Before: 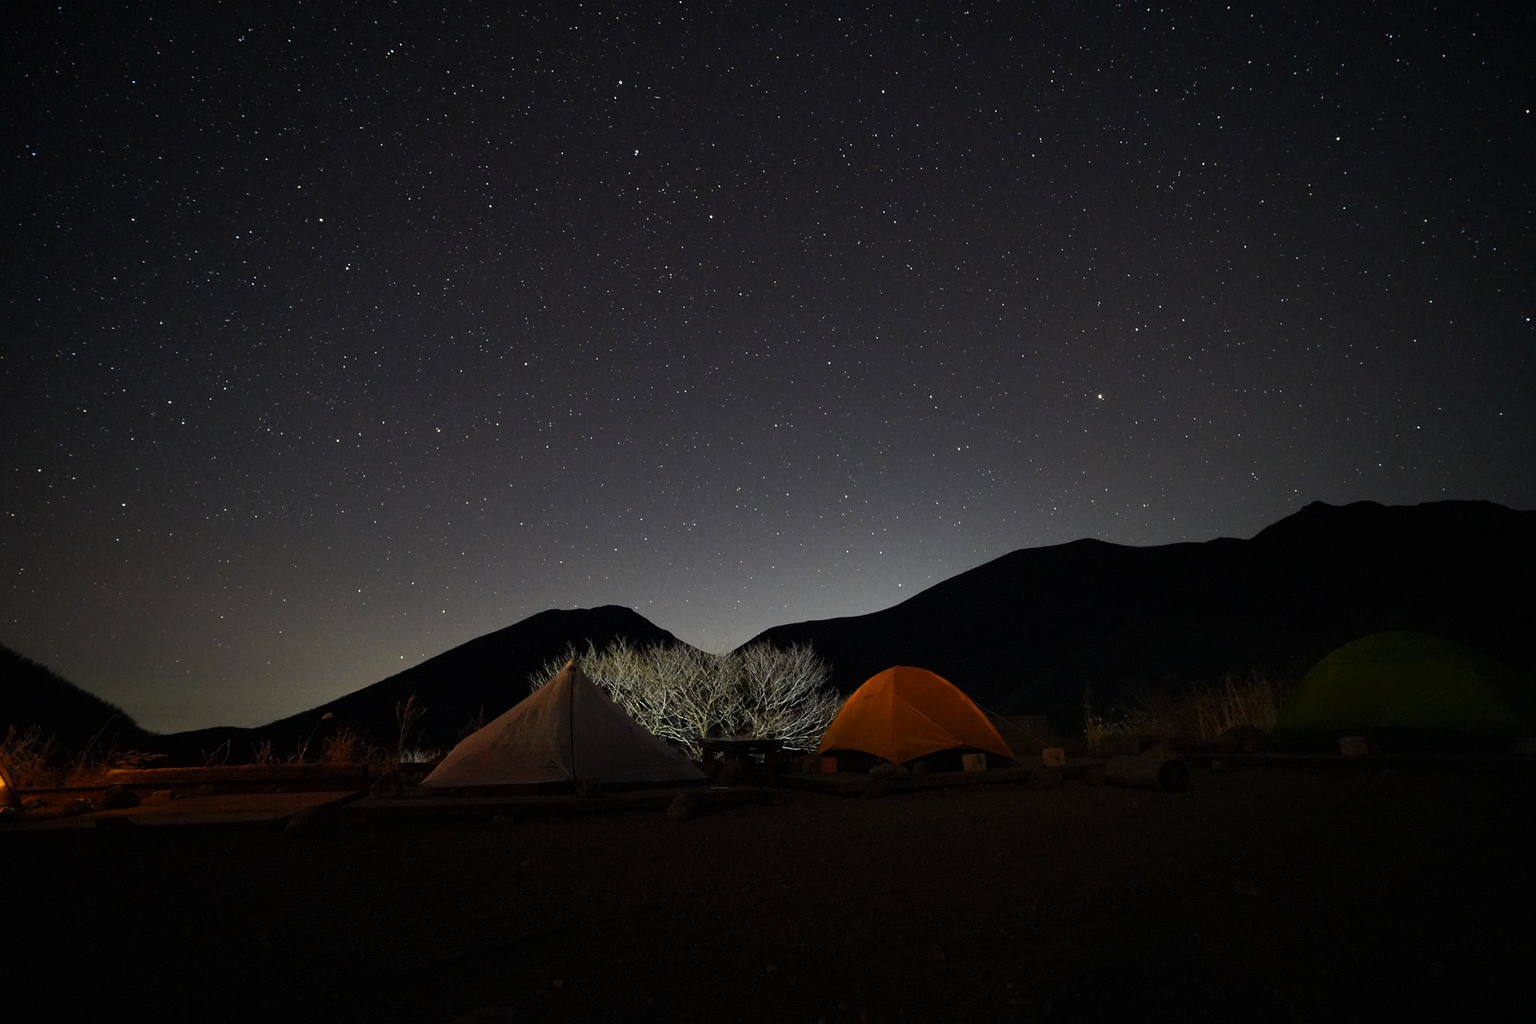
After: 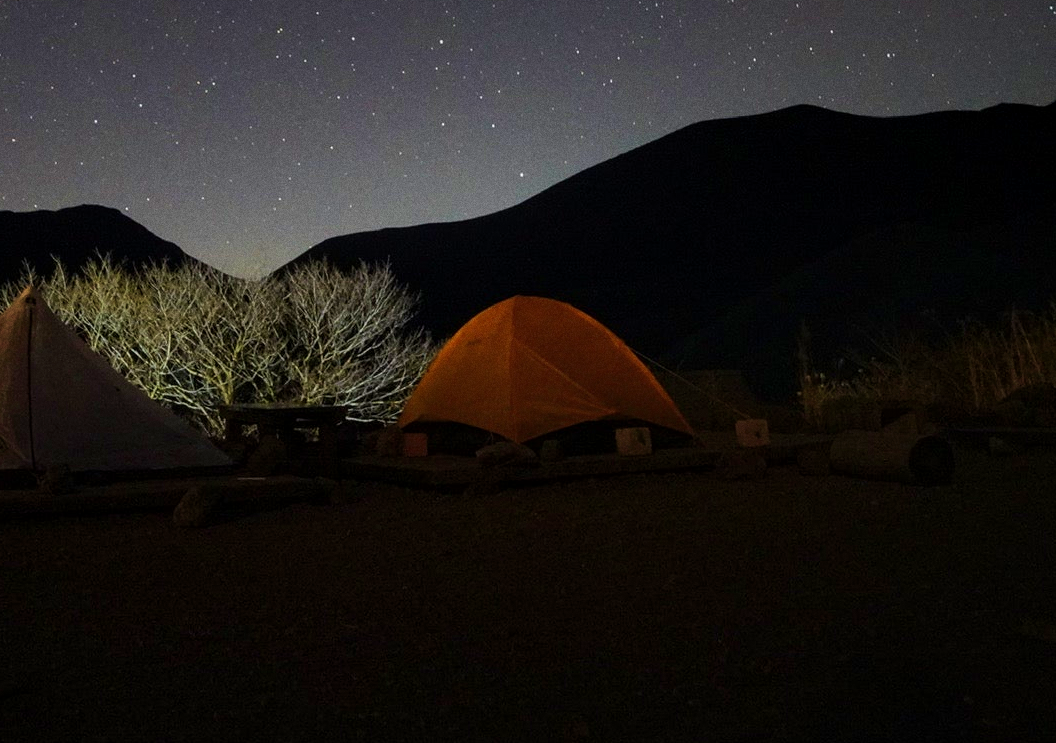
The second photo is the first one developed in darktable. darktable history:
crop: left 35.976%, top 45.819%, right 18.162%, bottom 5.807%
local contrast: detail 110%
grain: coarseness 0.09 ISO
velvia: strength 75%
